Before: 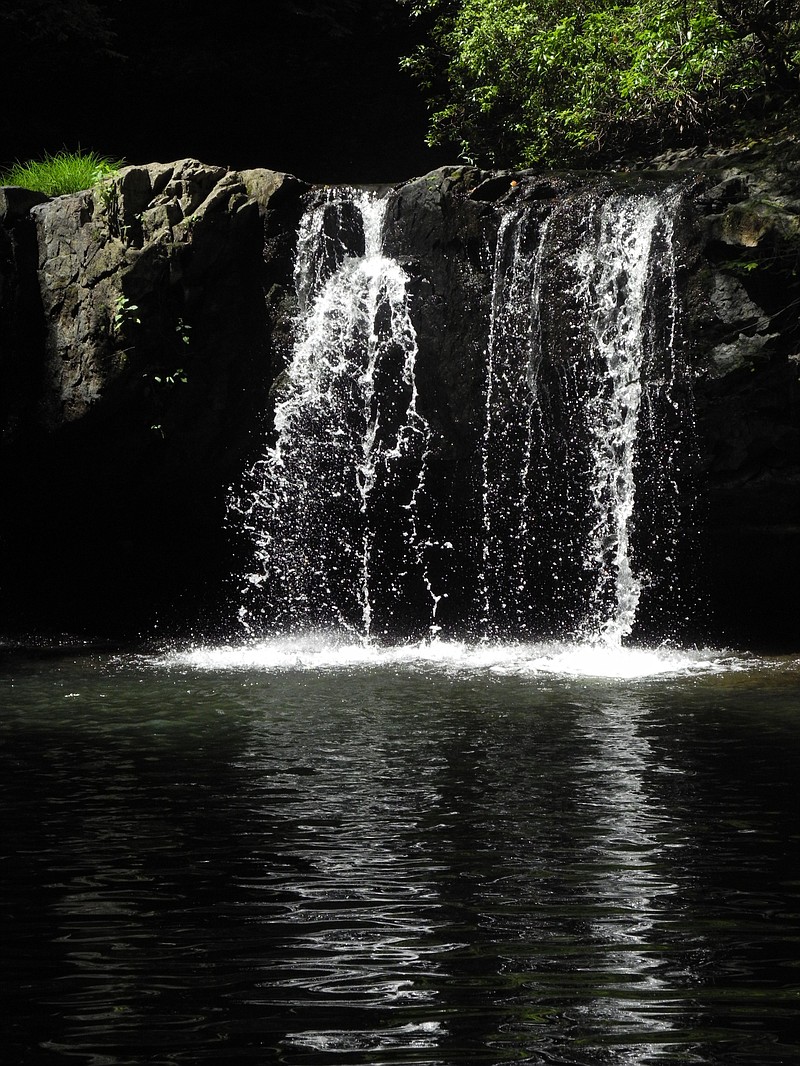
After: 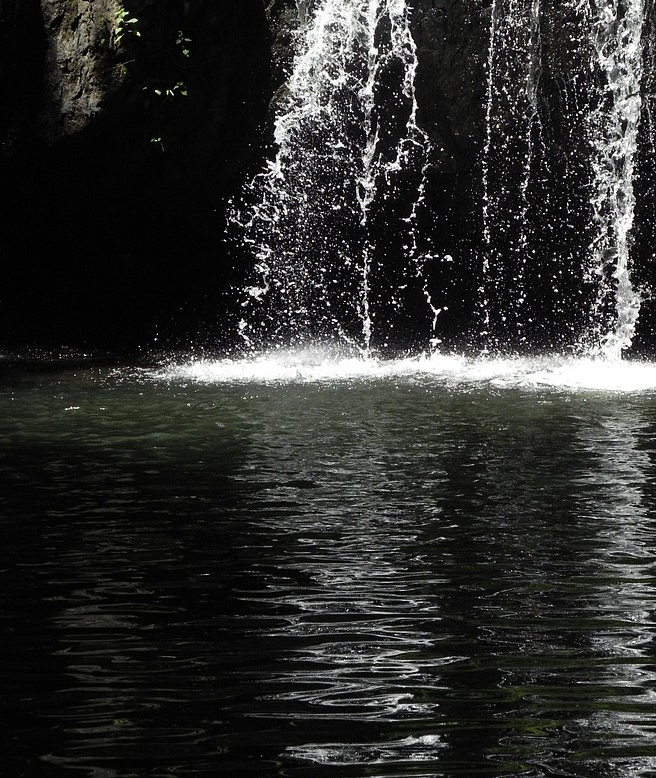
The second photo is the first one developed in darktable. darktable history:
crop: top 26.924%, right 17.951%
